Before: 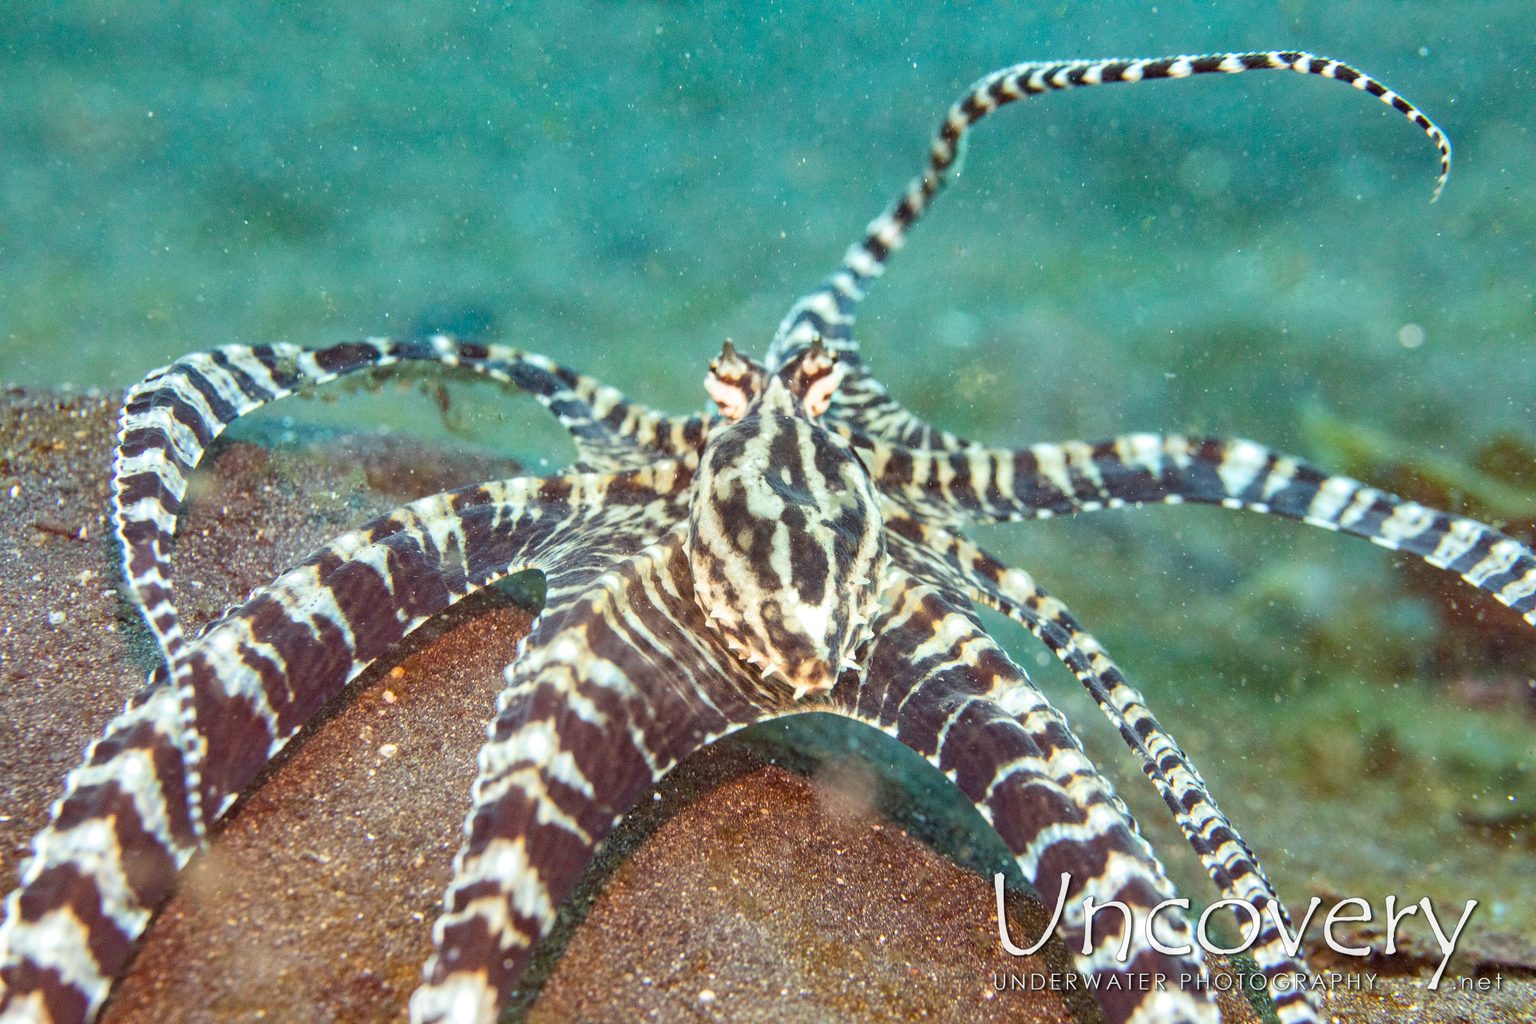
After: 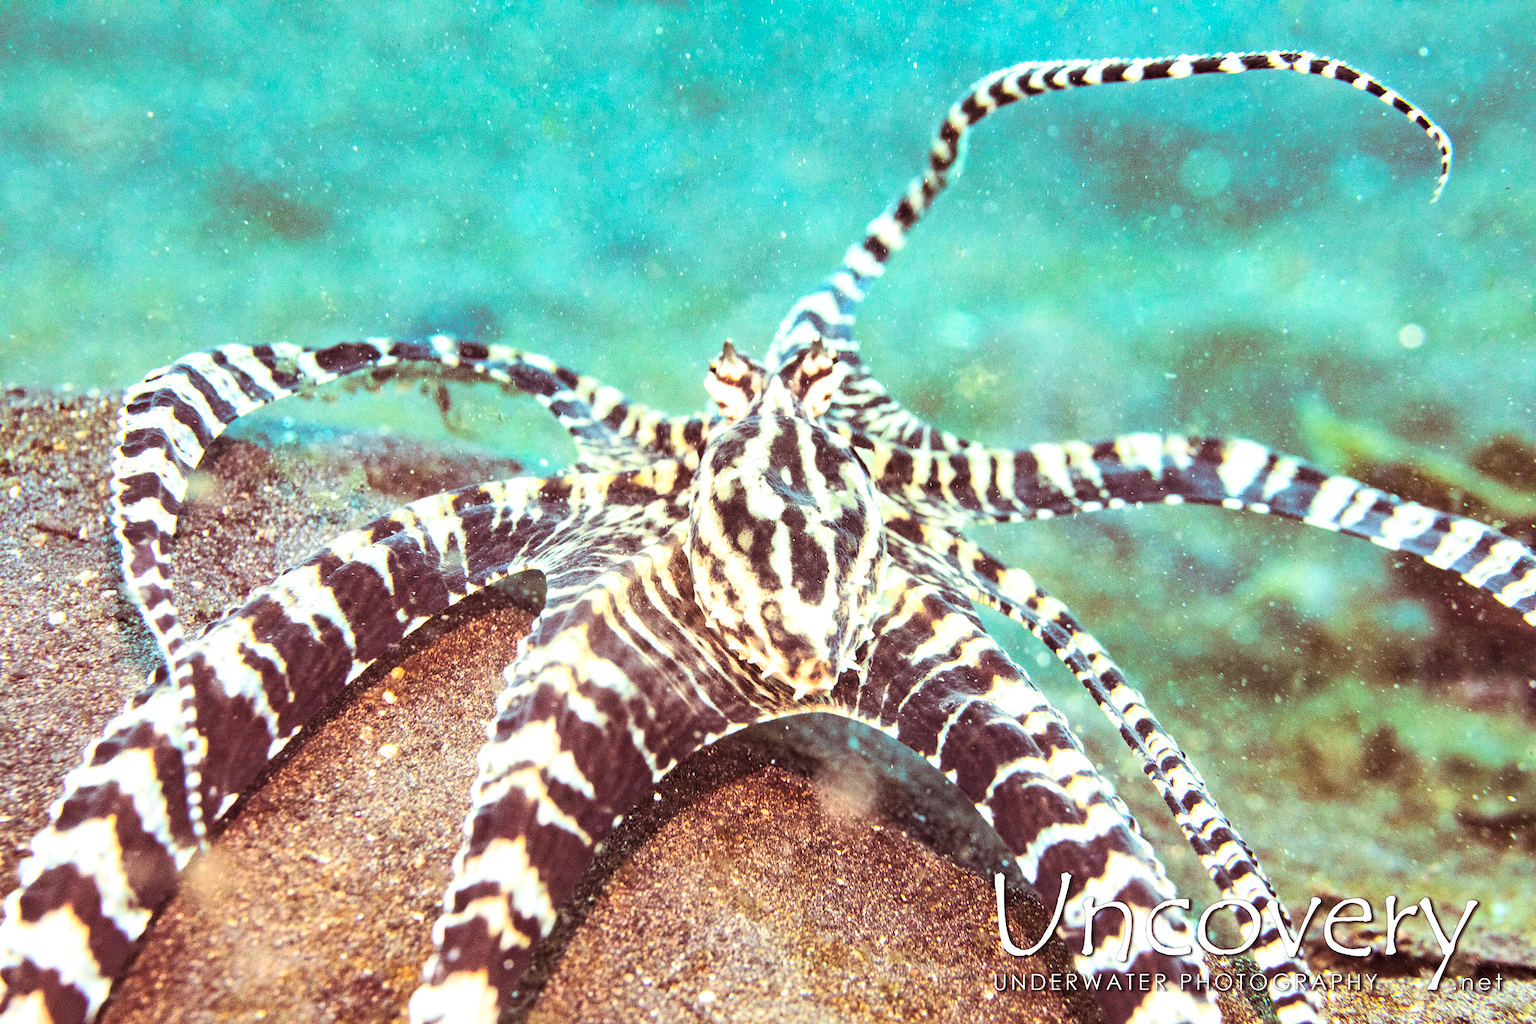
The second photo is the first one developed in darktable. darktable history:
split-toning: on, module defaults
contrast brightness saturation: contrast 0.2, brightness 0.16, saturation 0.22
tone equalizer: -8 EV -0.75 EV, -7 EV -0.7 EV, -6 EV -0.6 EV, -5 EV -0.4 EV, -3 EV 0.4 EV, -2 EV 0.6 EV, -1 EV 0.7 EV, +0 EV 0.75 EV, edges refinement/feathering 500, mask exposure compensation -1.57 EV, preserve details no
